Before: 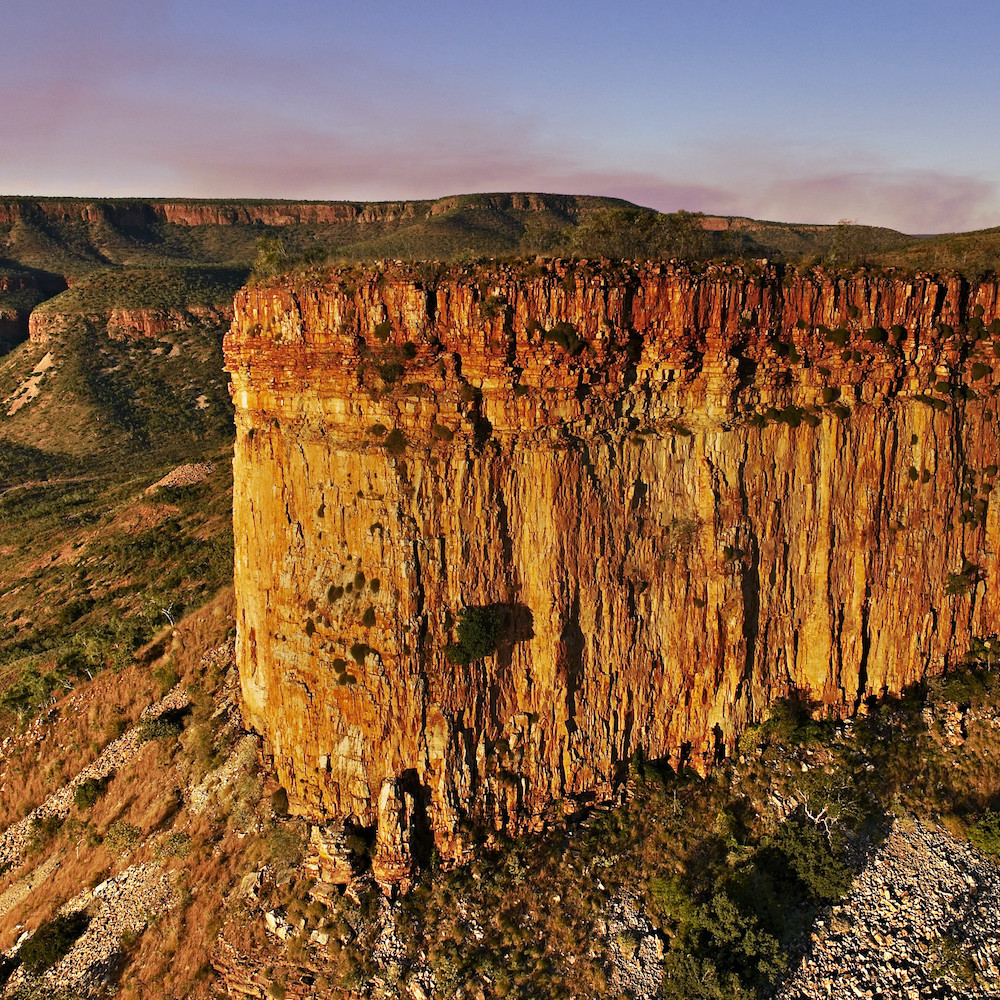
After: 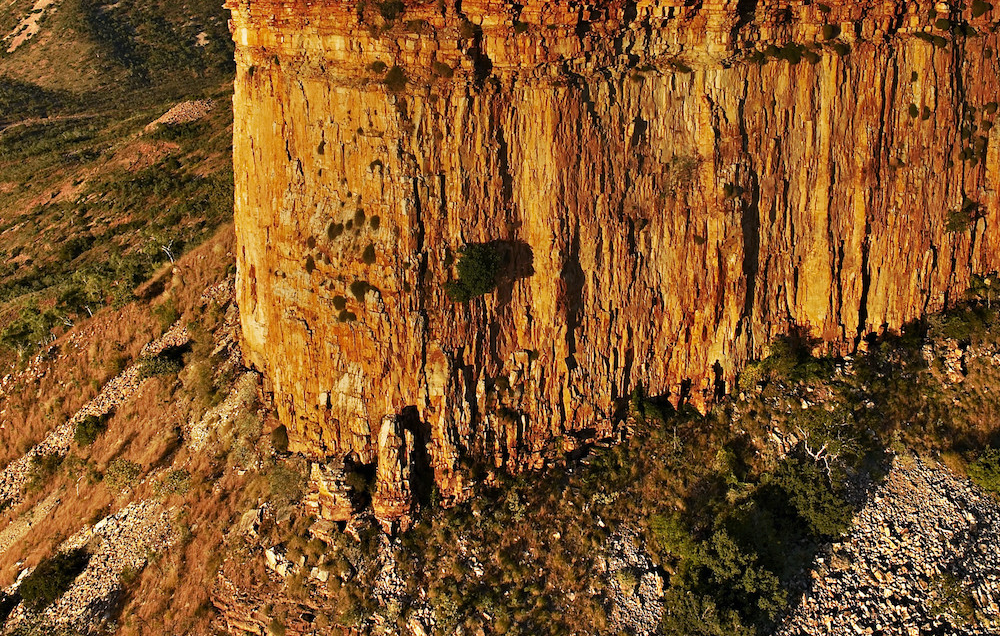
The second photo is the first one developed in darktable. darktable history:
crop and rotate: top 36.367%
